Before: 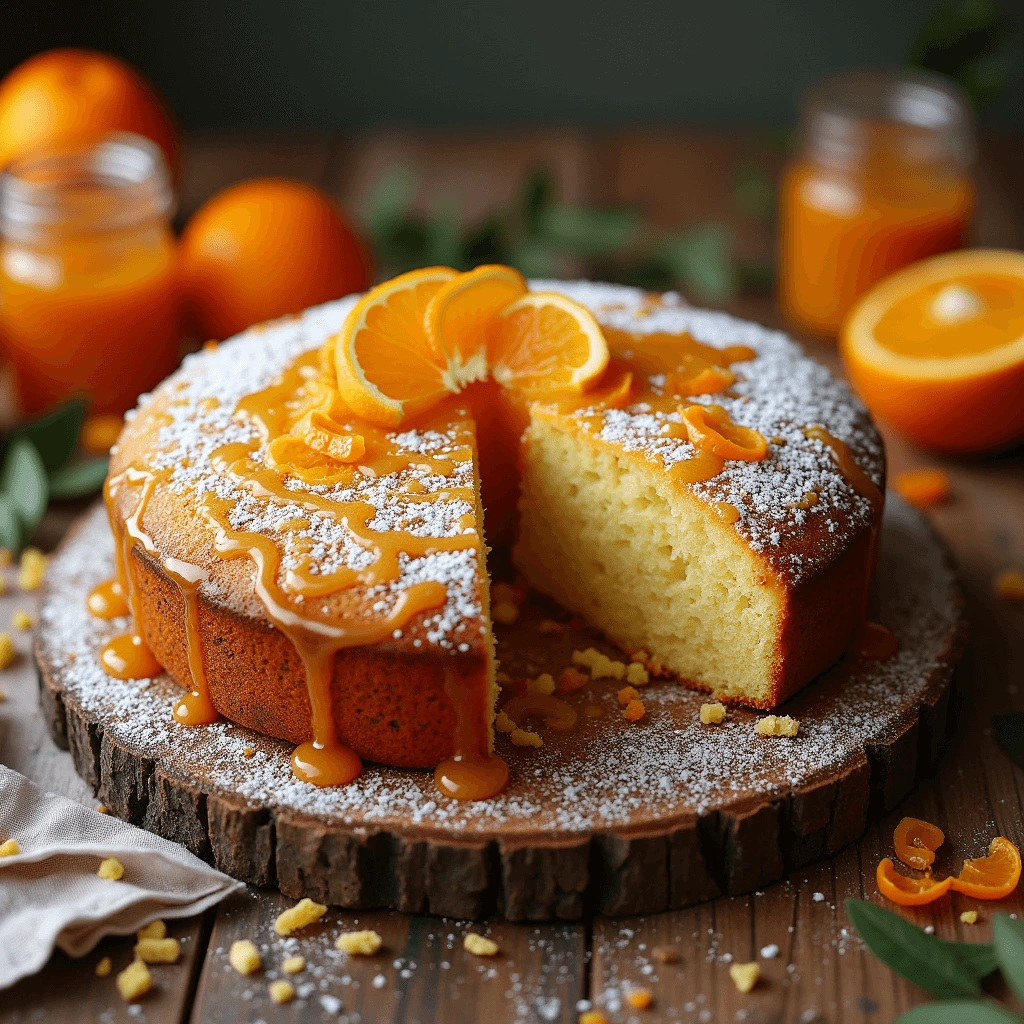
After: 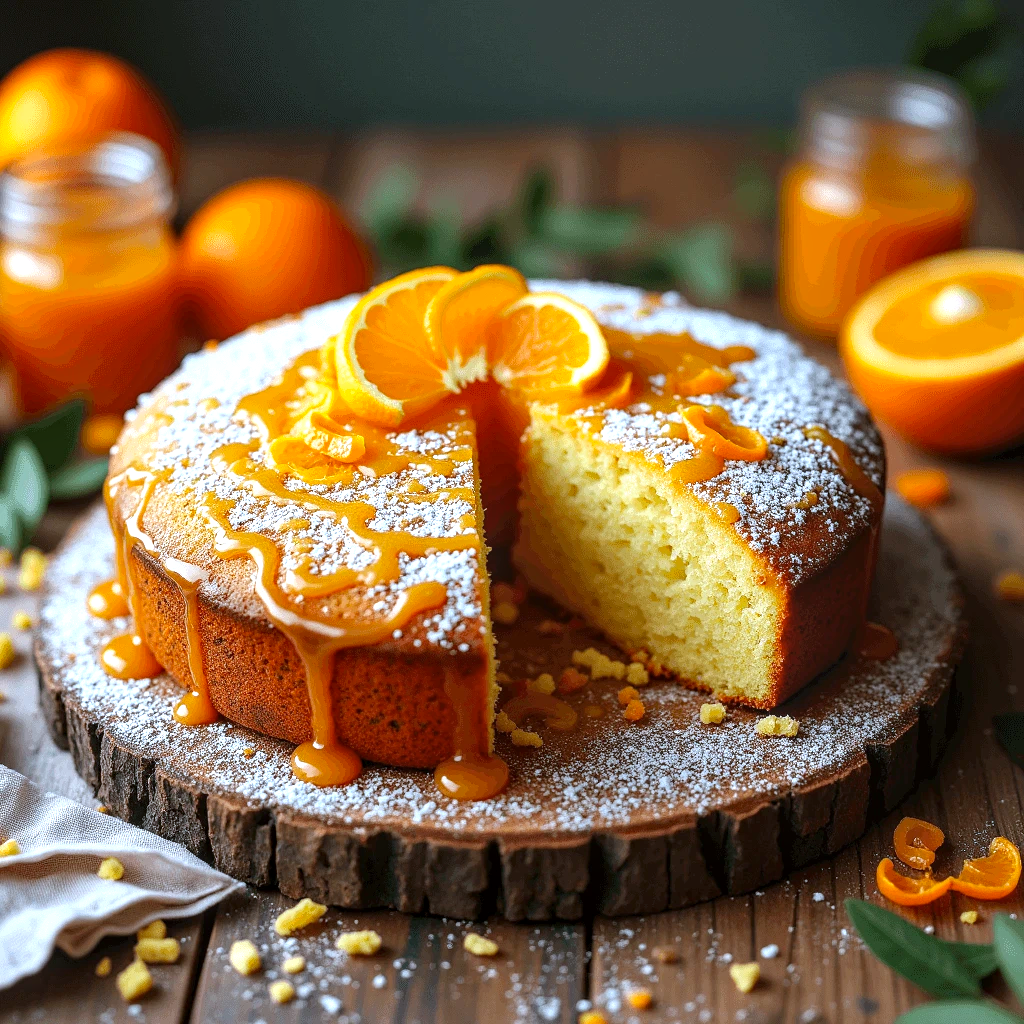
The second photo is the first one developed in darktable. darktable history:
color correction: highlights b* -0.04, saturation 0.989
exposure: black level correction 0, exposure 0.499 EV, compensate highlight preservation false
local contrast: on, module defaults
color calibration: output colorfulness [0, 0.315, 0, 0], x 0.369, y 0.382, temperature 4314.9 K
